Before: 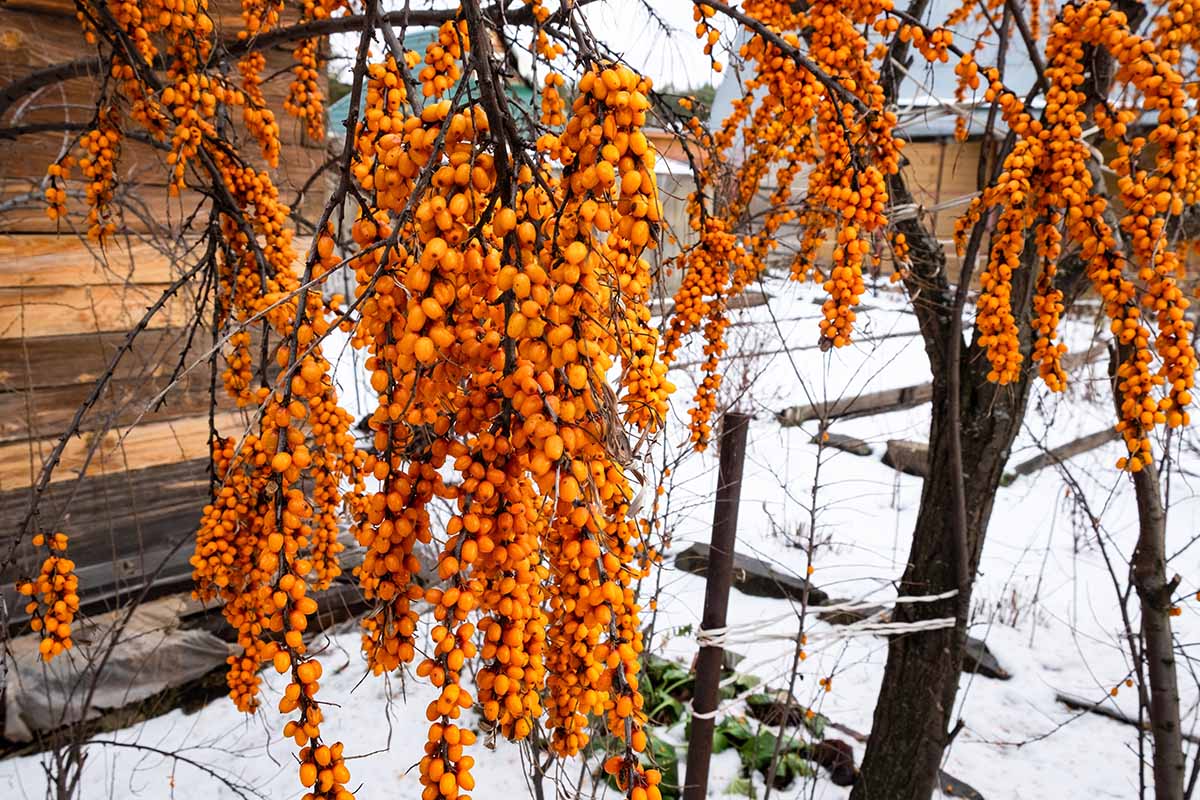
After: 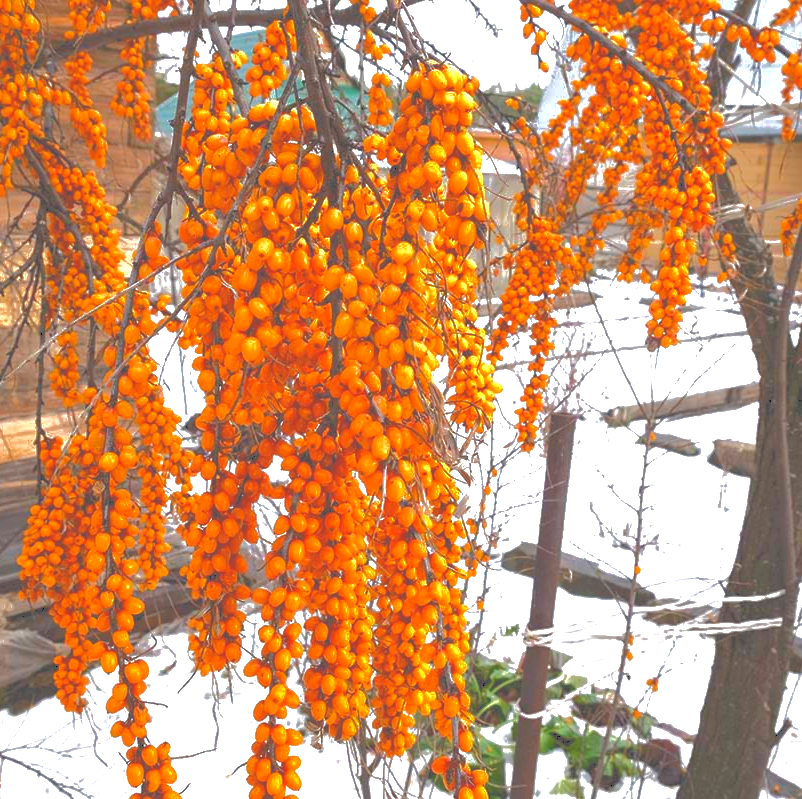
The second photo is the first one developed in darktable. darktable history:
exposure: exposure 0.769 EV, compensate exposure bias true, compensate highlight preservation false
crop and rotate: left 14.458%, right 18.663%
tone curve: curves: ch0 [(0, 0) (0.003, 0.322) (0.011, 0.327) (0.025, 0.345) (0.044, 0.365) (0.069, 0.378) (0.1, 0.391) (0.136, 0.403) (0.177, 0.412) (0.224, 0.429) (0.277, 0.448) (0.335, 0.474) (0.399, 0.503) (0.468, 0.537) (0.543, 0.57) (0.623, 0.61) (0.709, 0.653) (0.801, 0.699) (0.898, 0.75) (1, 1)], color space Lab, independent channels, preserve colors none
